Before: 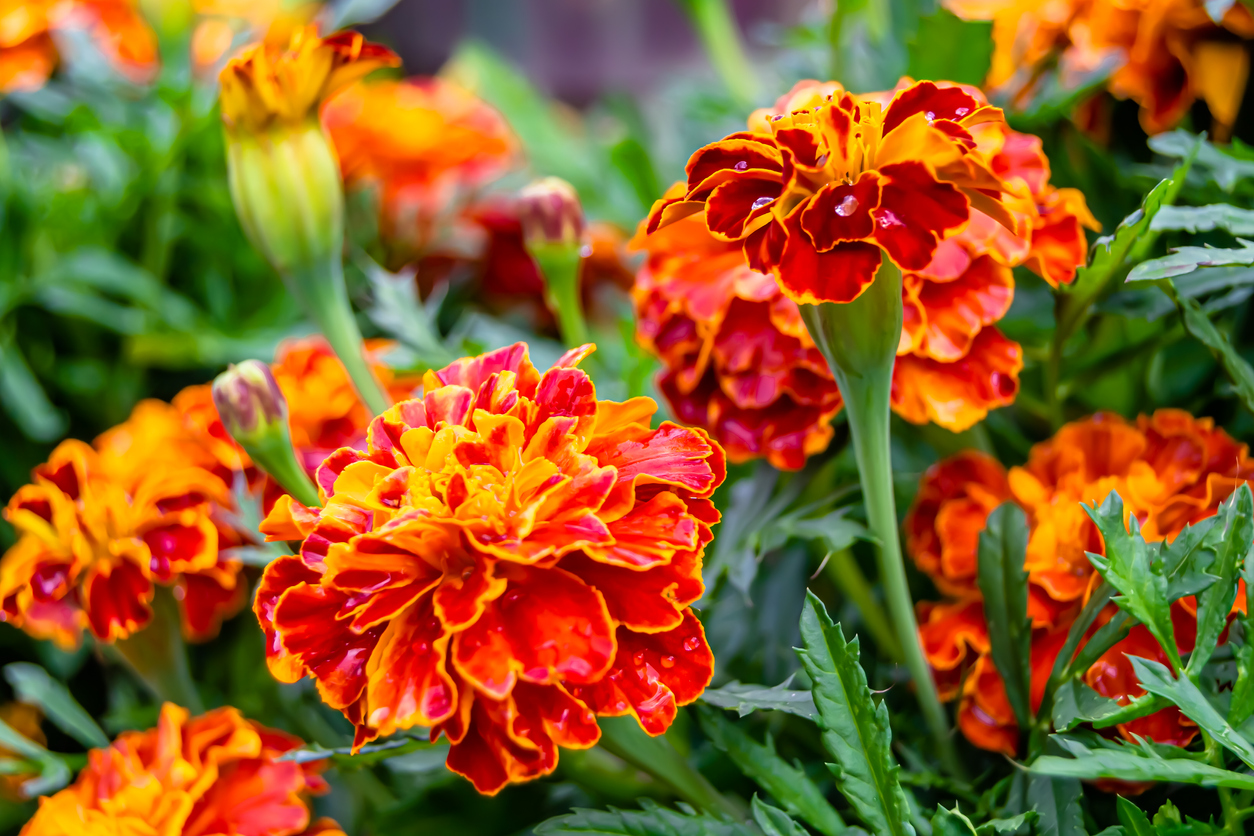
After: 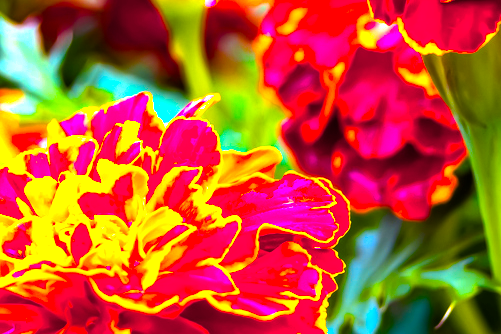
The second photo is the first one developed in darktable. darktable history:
crop: left 30%, top 30%, right 30%, bottom 30%
color balance rgb: linear chroma grading › highlights 100%, linear chroma grading › global chroma 23.41%, perceptual saturation grading › global saturation 35.38%, hue shift -10.68°, perceptual brilliance grading › highlights 47.25%, perceptual brilliance grading › mid-tones 22.2%, perceptual brilliance grading › shadows -5.93%
